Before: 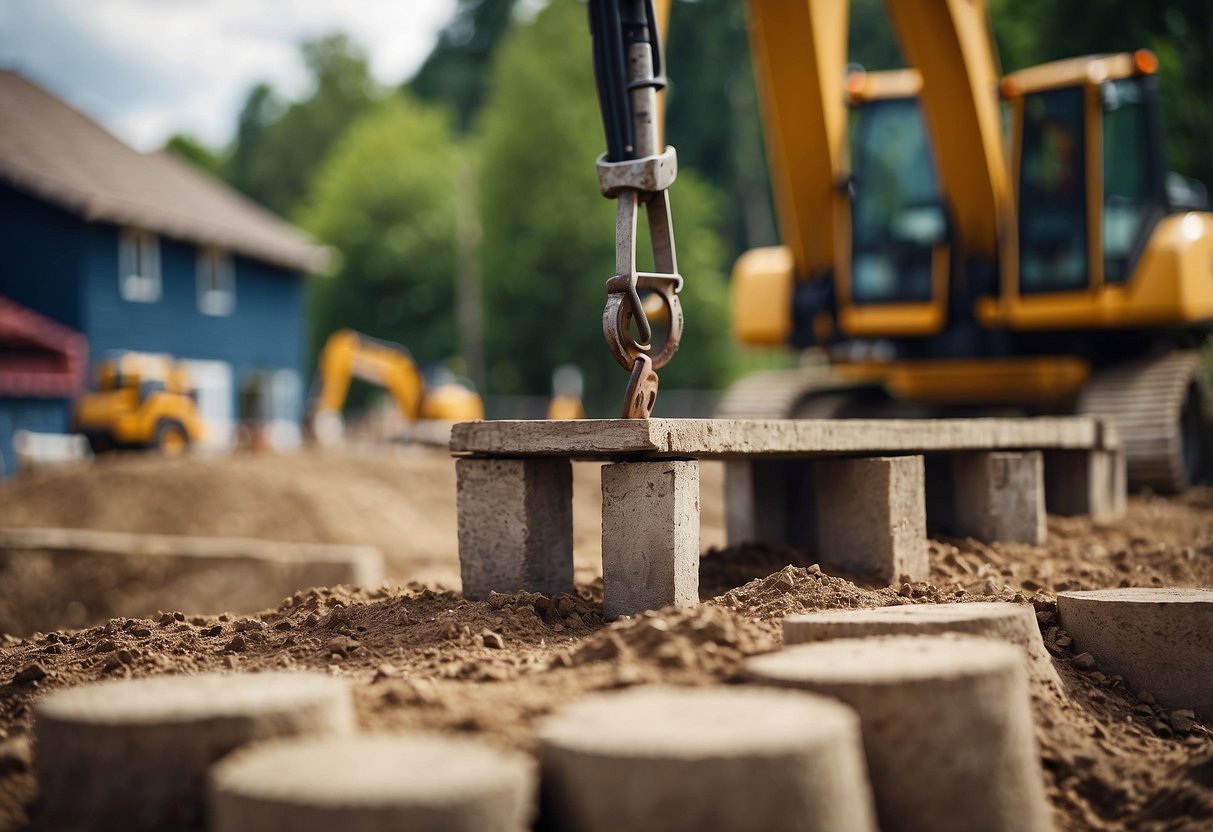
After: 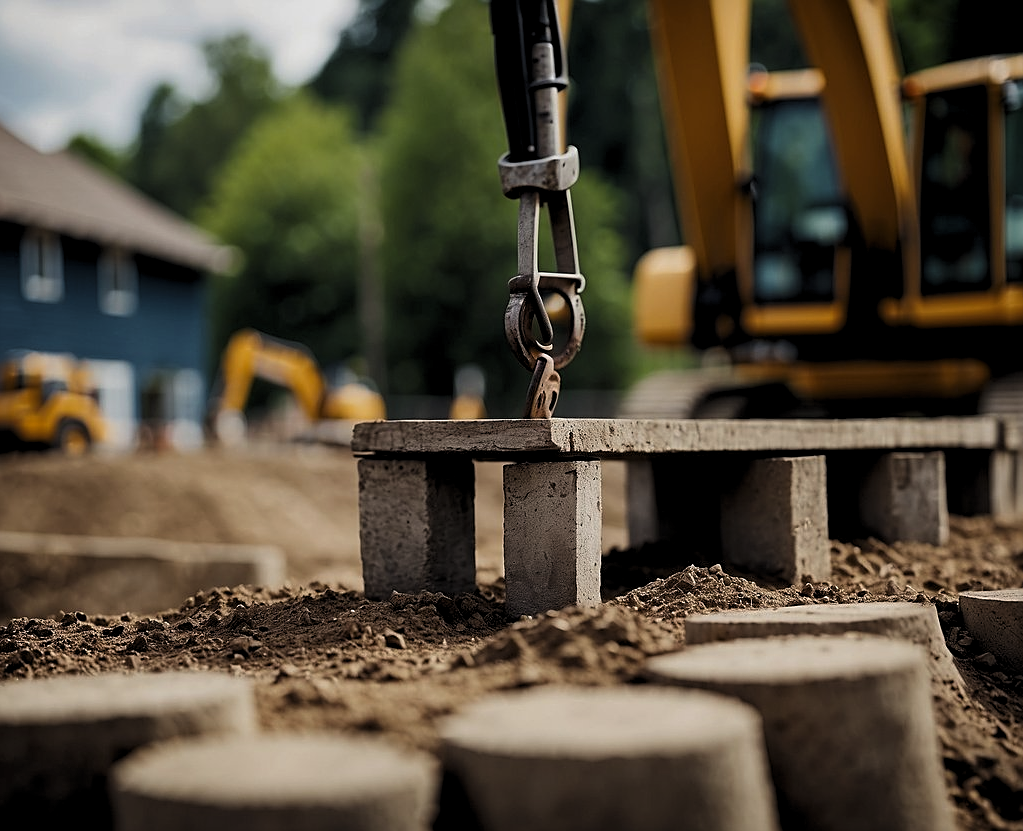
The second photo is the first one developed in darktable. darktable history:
crop: left 8.086%, right 7.515%
levels: levels [0.116, 0.574, 1]
shadows and highlights: radius 122.17, shadows 21.33, white point adjustment -9.69, highlights -14.36, soften with gaussian
sharpen: amount 0.499
